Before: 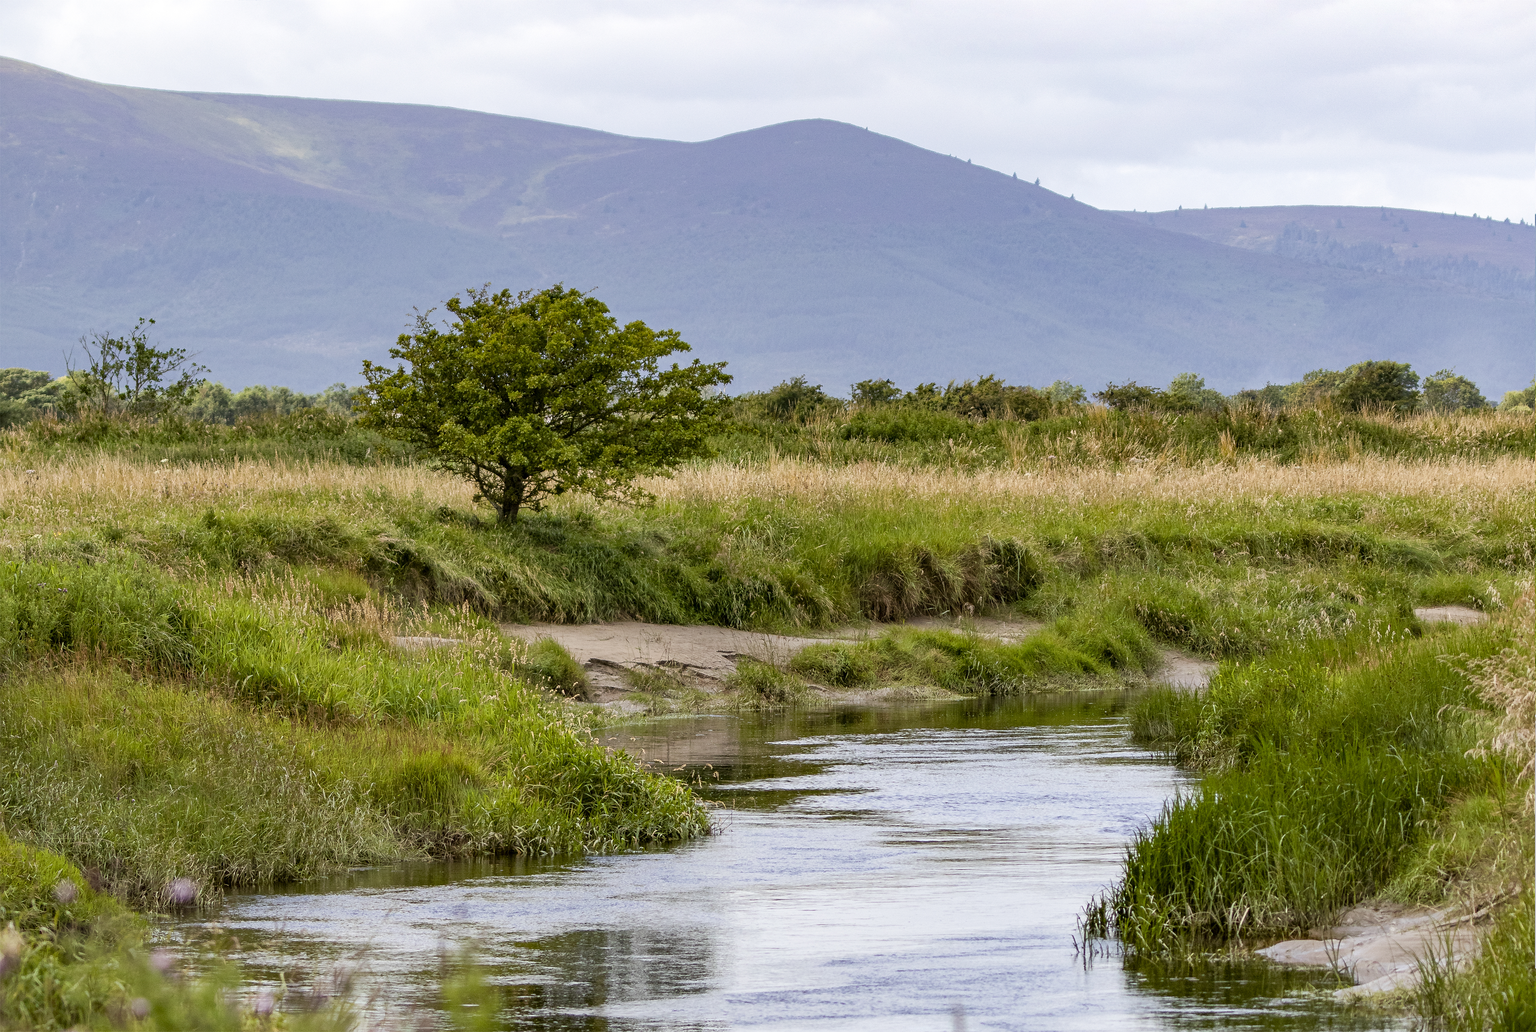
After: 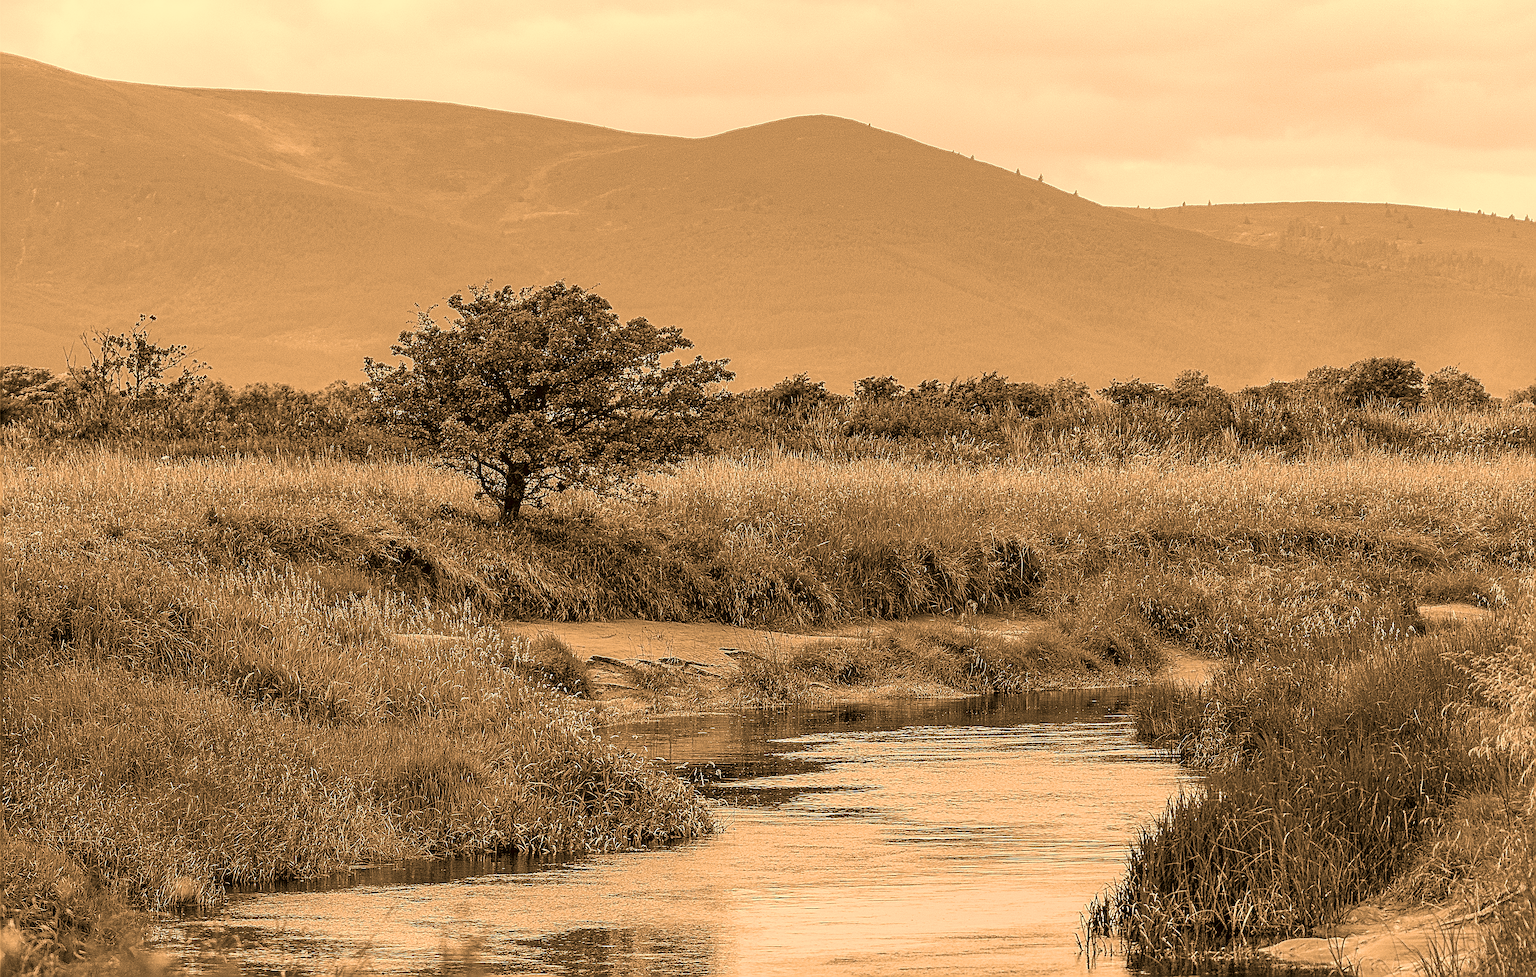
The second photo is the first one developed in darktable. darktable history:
color calibration: output gray [0.28, 0.41, 0.31, 0], gray › normalize channels true, illuminant same as pipeline (D50), adaptation XYZ, x 0.346, y 0.359, gamut compression 0
color correction: highlights a* 17.94, highlights b* 35.39, shadows a* 1.48, shadows b* 6.42, saturation 1.01
local contrast: on, module defaults
crop: top 0.448%, right 0.264%, bottom 5.045%
exposure: exposure 0.014 EV, compensate highlight preservation false
velvia: strength 67.07%, mid-tones bias 0.972
sharpen: radius 3.158, amount 1.731
